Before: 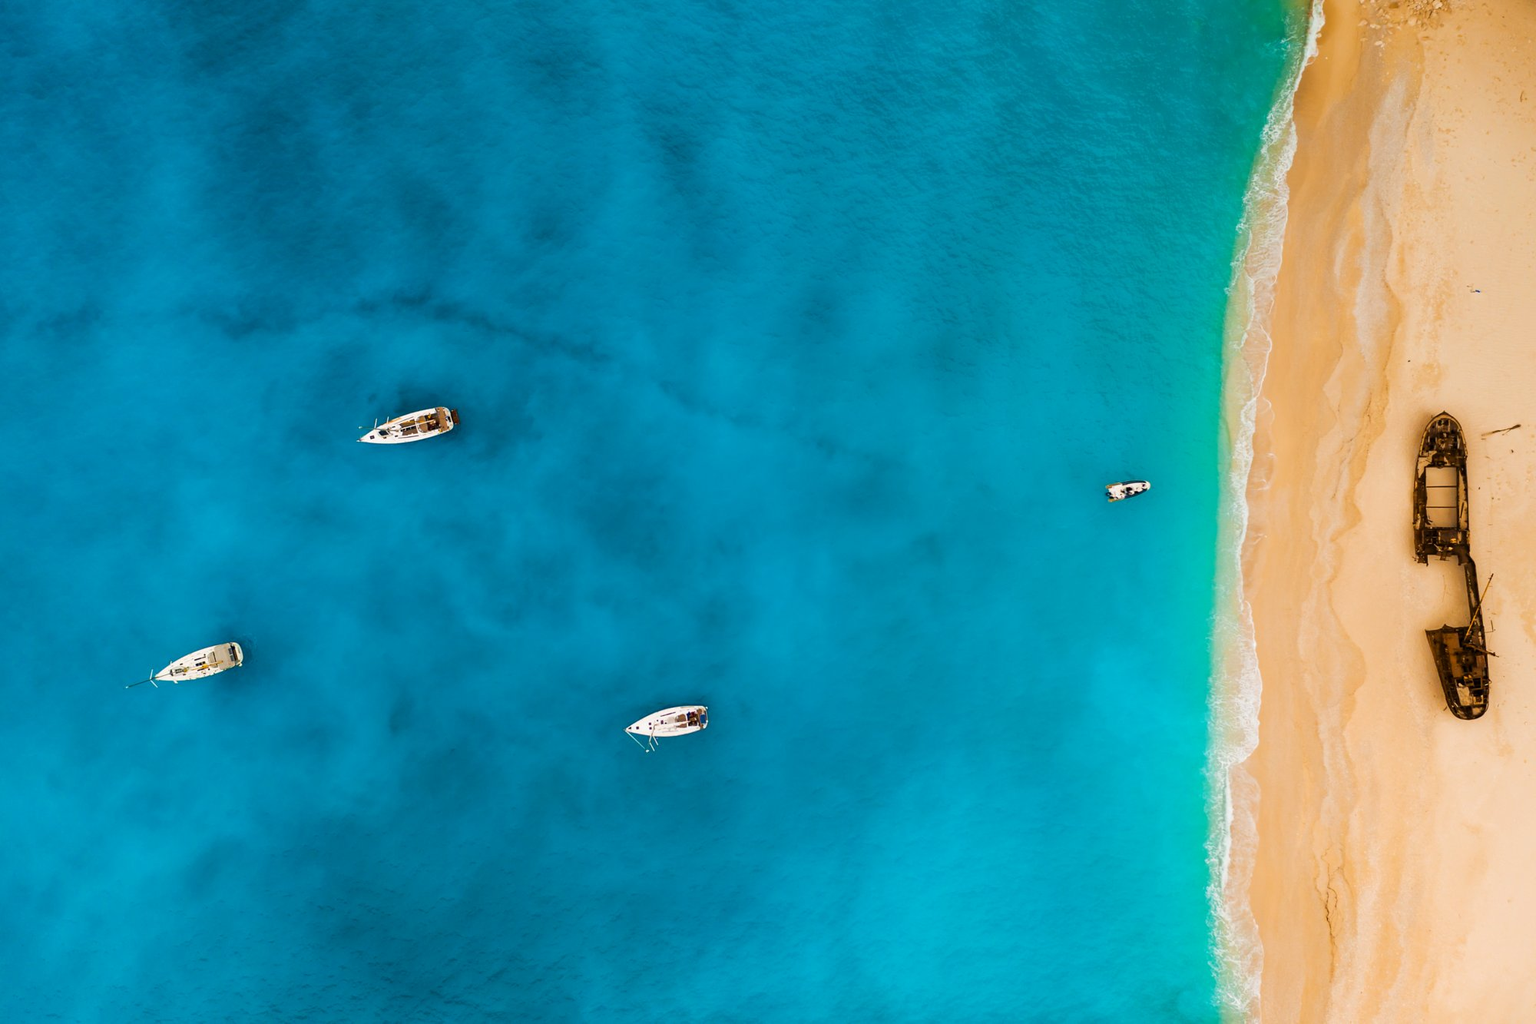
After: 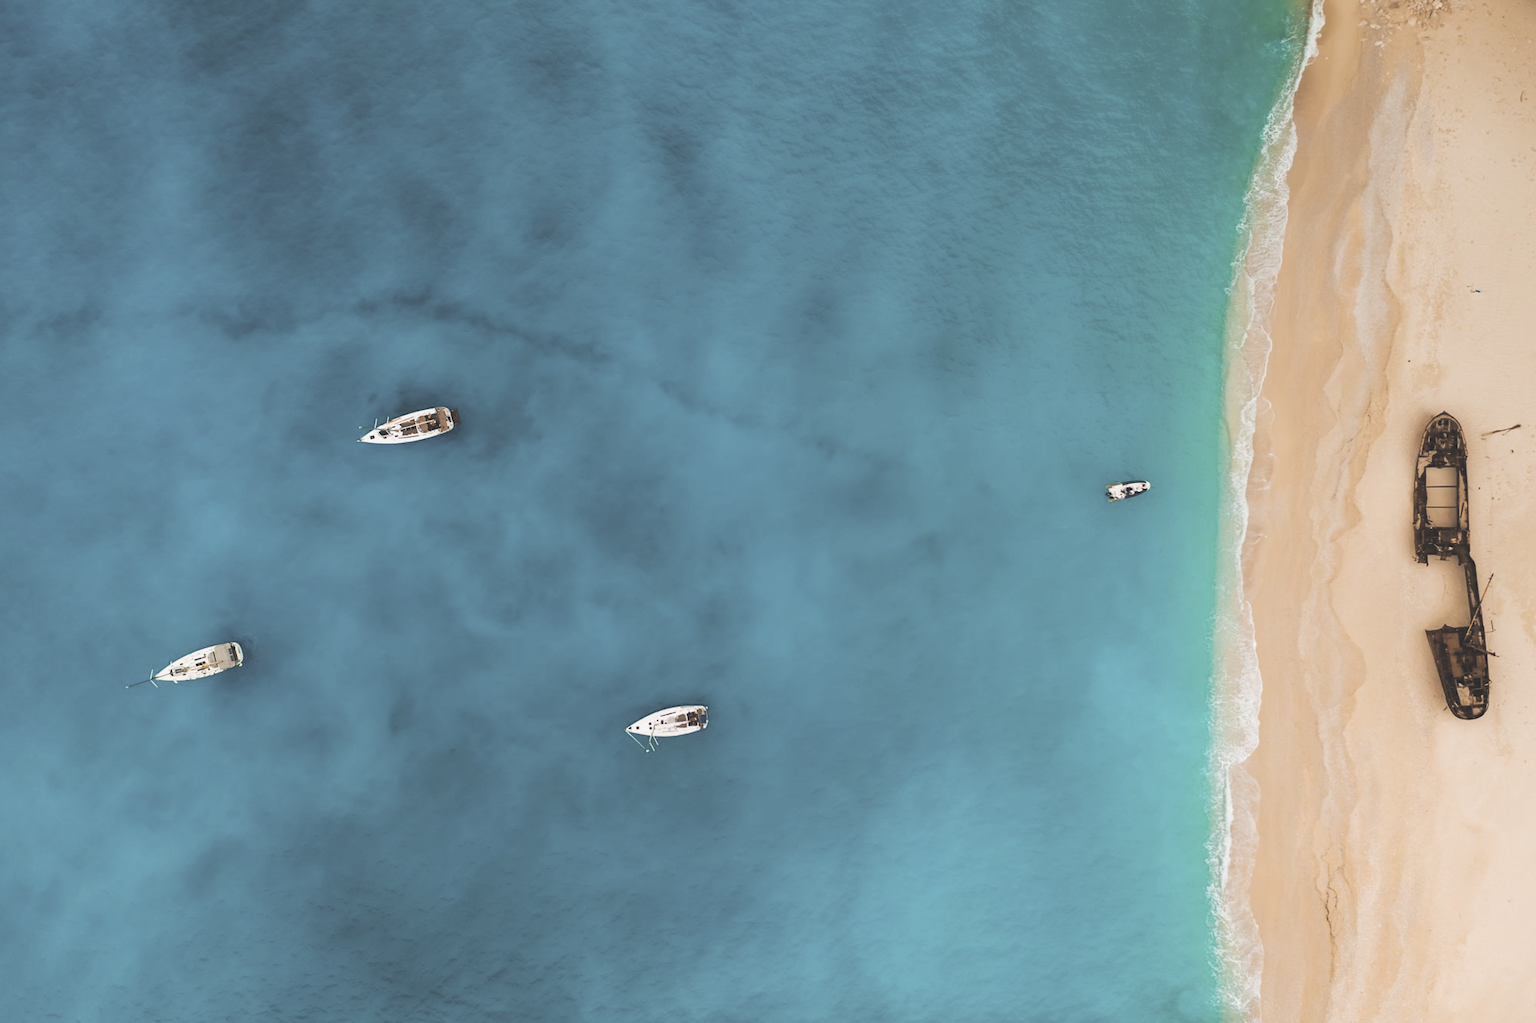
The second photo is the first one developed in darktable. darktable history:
exposure: black level correction -0.027, compensate exposure bias true, compensate highlight preservation false
color correction: highlights b* -0.042, saturation 0.561
